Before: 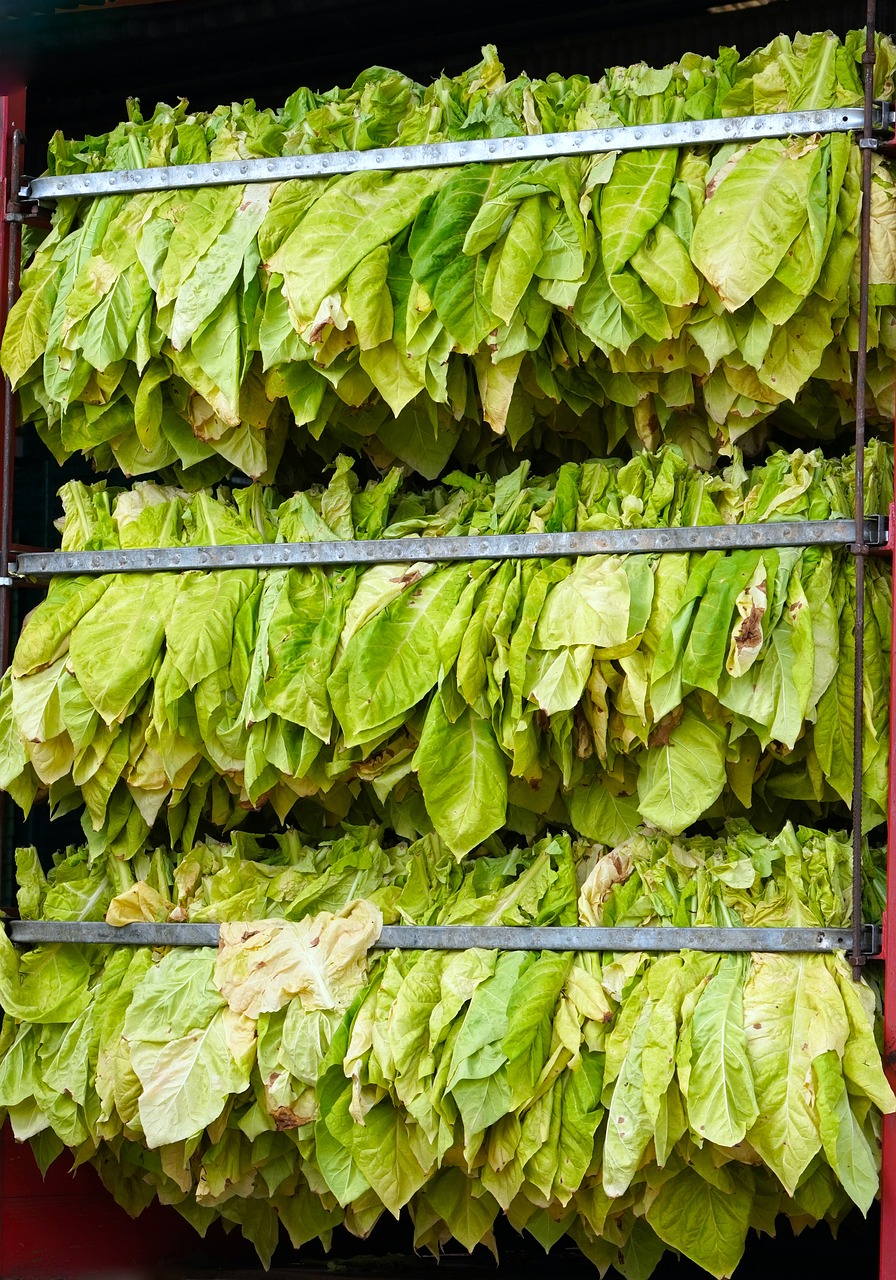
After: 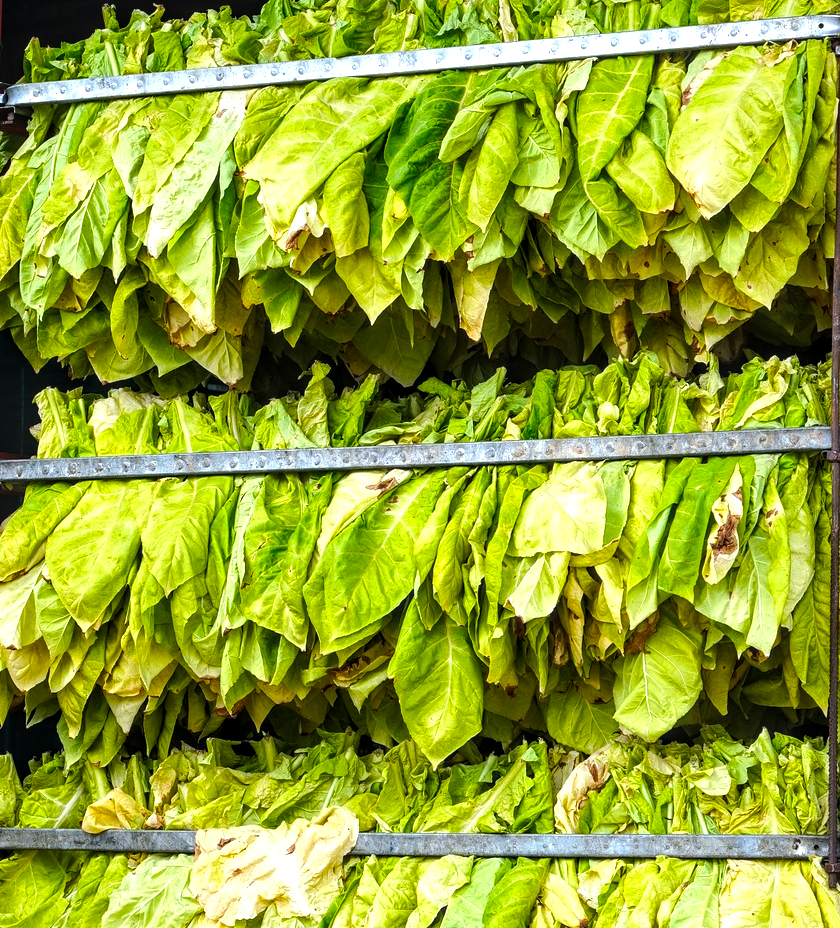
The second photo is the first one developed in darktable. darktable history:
tone equalizer: -8 EV -0.417 EV, -7 EV -0.389 EV, -6 EV -0.333 EV, -5 EV -0.222 EV, -3 EV 0.222 EV, -2 EV 0.333 EV, -1 EV 0.389 EV, +0 EV 0.417 EV, edges refinement/feathering 500, mask exposure compensation -1.57 EV, preserve details no
local contrast: detail 130%
crop: left 2.737%, top 7.287%, right 3.421%, bottom 20.179%
color balance rgb: linear chroma grading › global chroma 3.45%, perceptual saturation grading › global saturation 11.24%, perceptual brilliance grading › global brilliance 3.04%, global vibrance 2.8%
